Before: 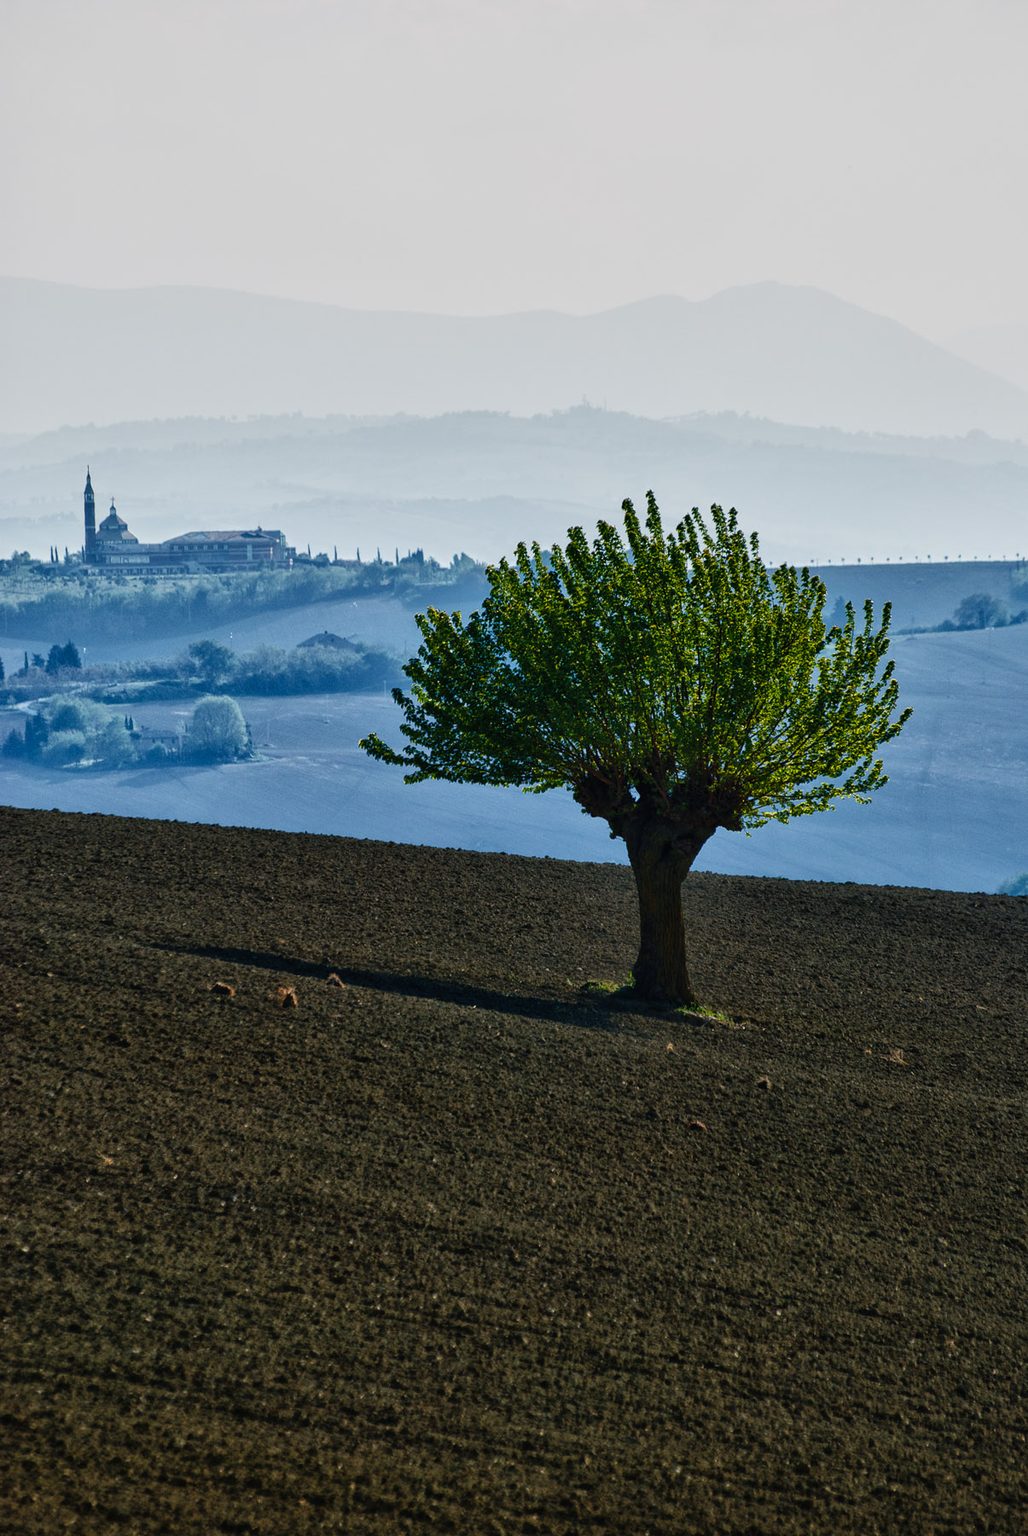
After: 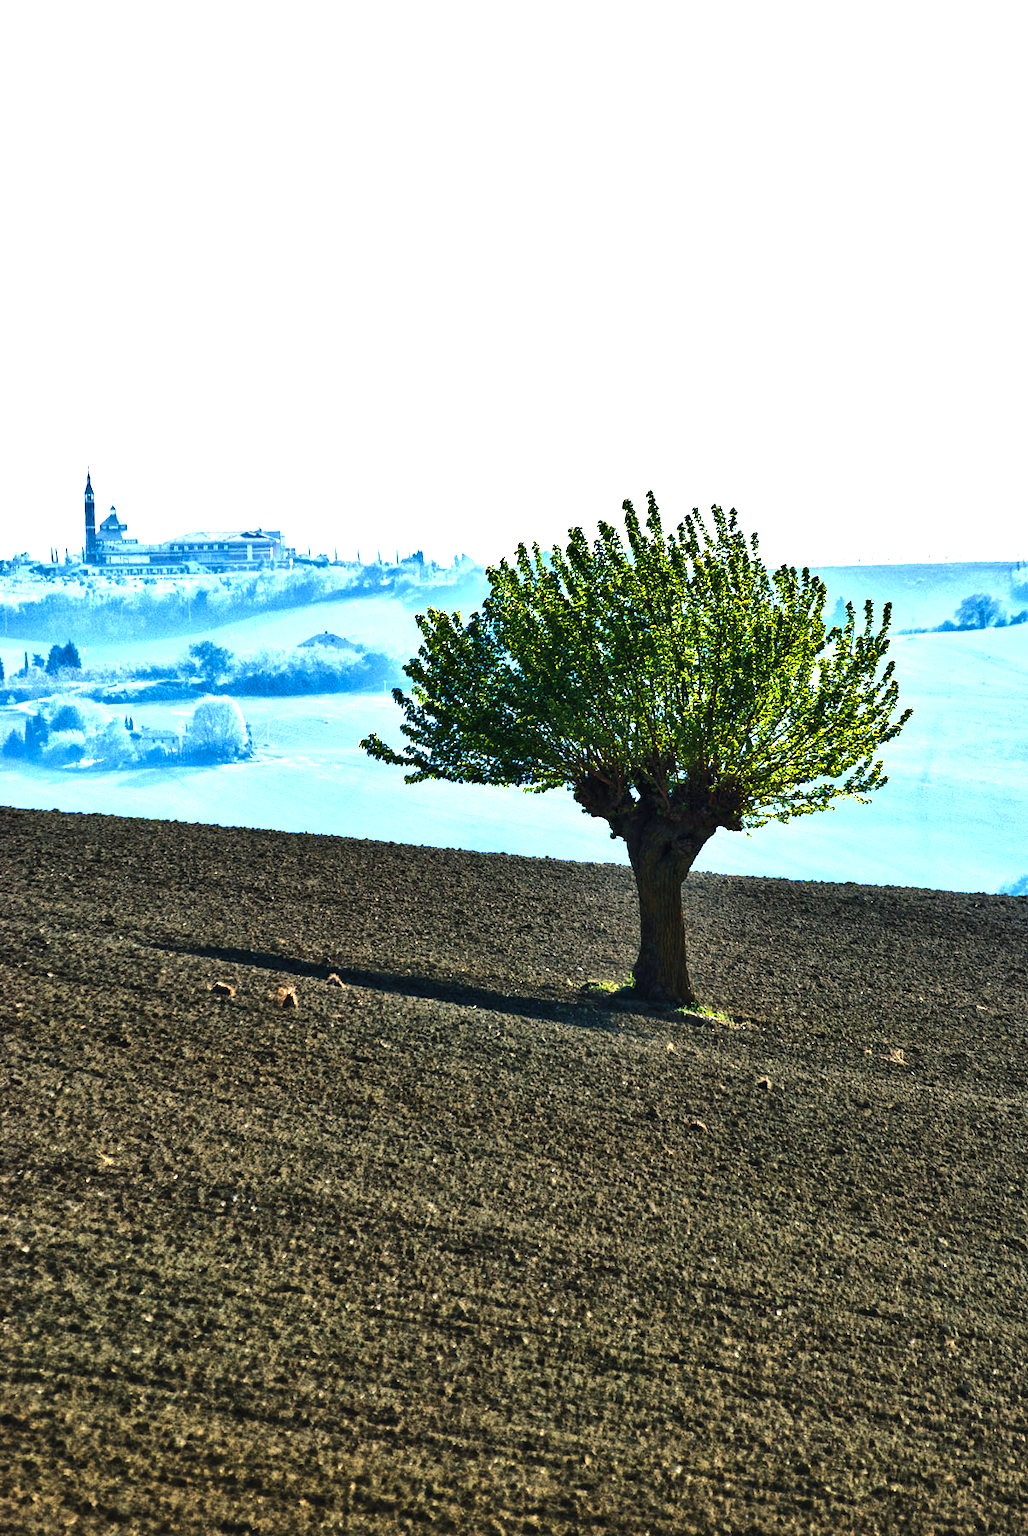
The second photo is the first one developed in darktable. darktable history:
exposure: exposure 1.5 EV, compensate highlight preservation false
shadows and highlights: shadows 52.34, highlights -28.23, soften with gaussian
tone equalizer: -8 EV -0.75 EV, -7 EV -0.7 EV, -6 EV -0.6 EV, -5 EV -0.4 EV, -3 EV 0.4 EV, -2 EV 0.6 EV, -1 EV 0.7 EV, +0 EV 0.75 EV, edges refinement/feathering 500, mask exposure compensation -1.57 EV, preserve details no
